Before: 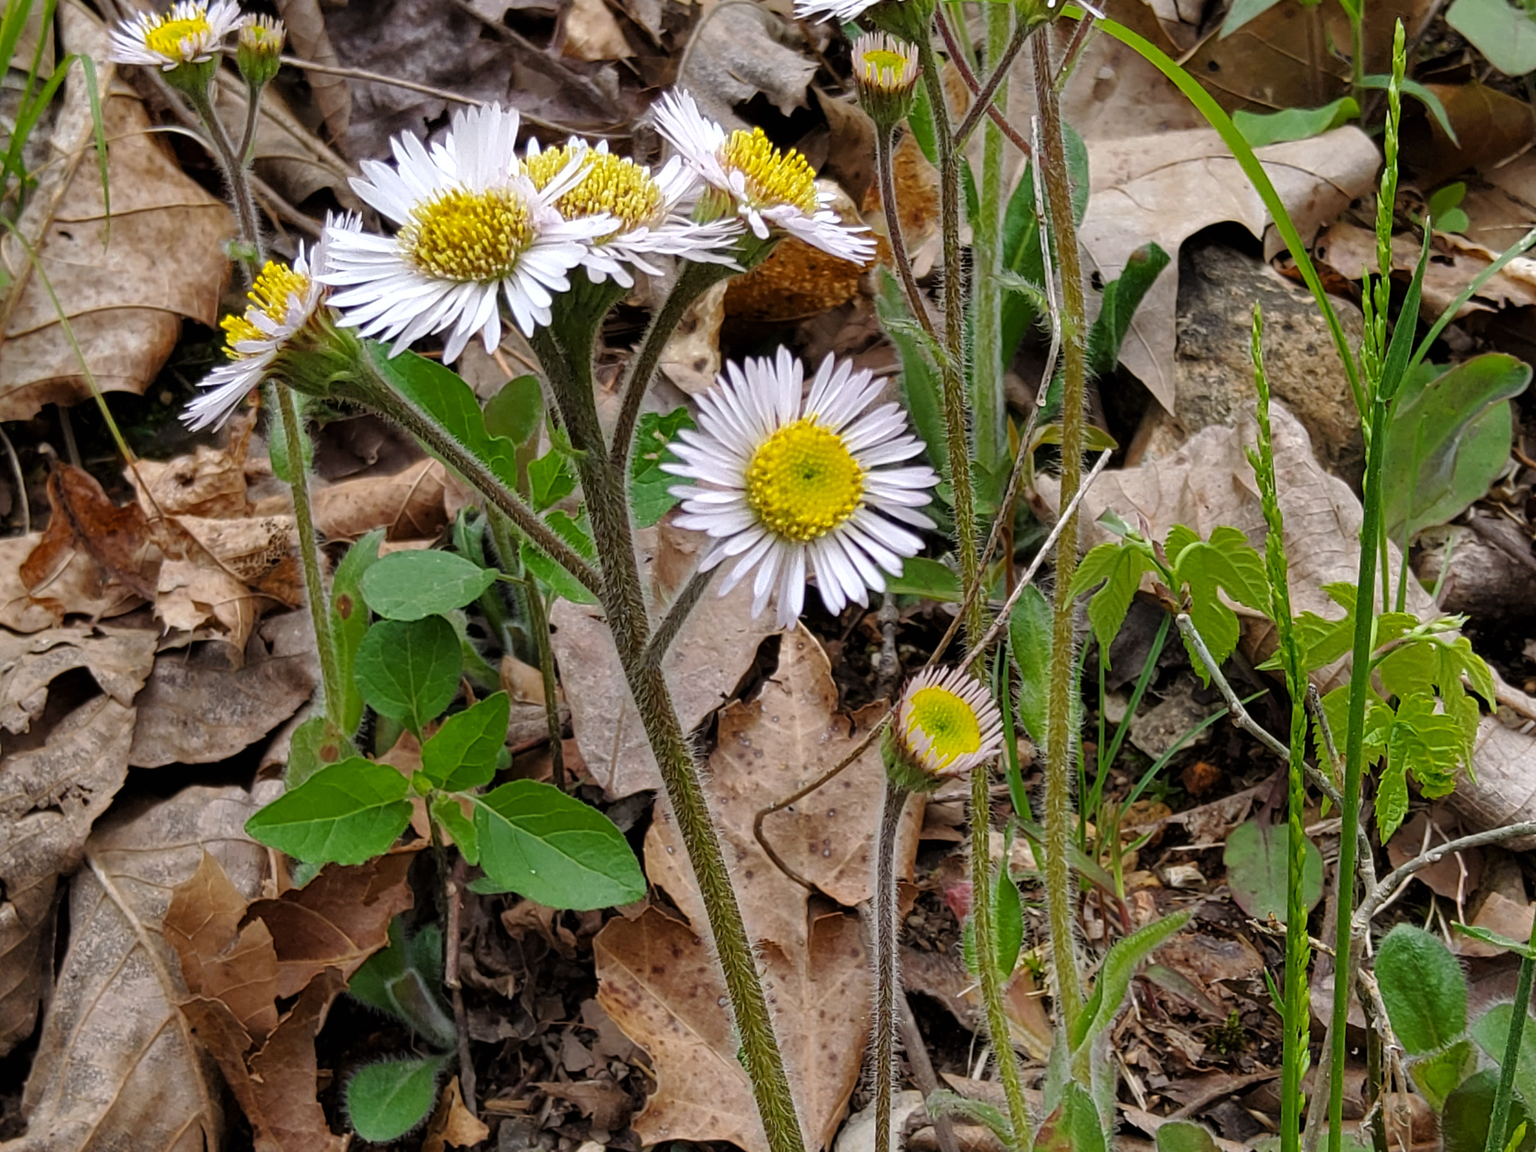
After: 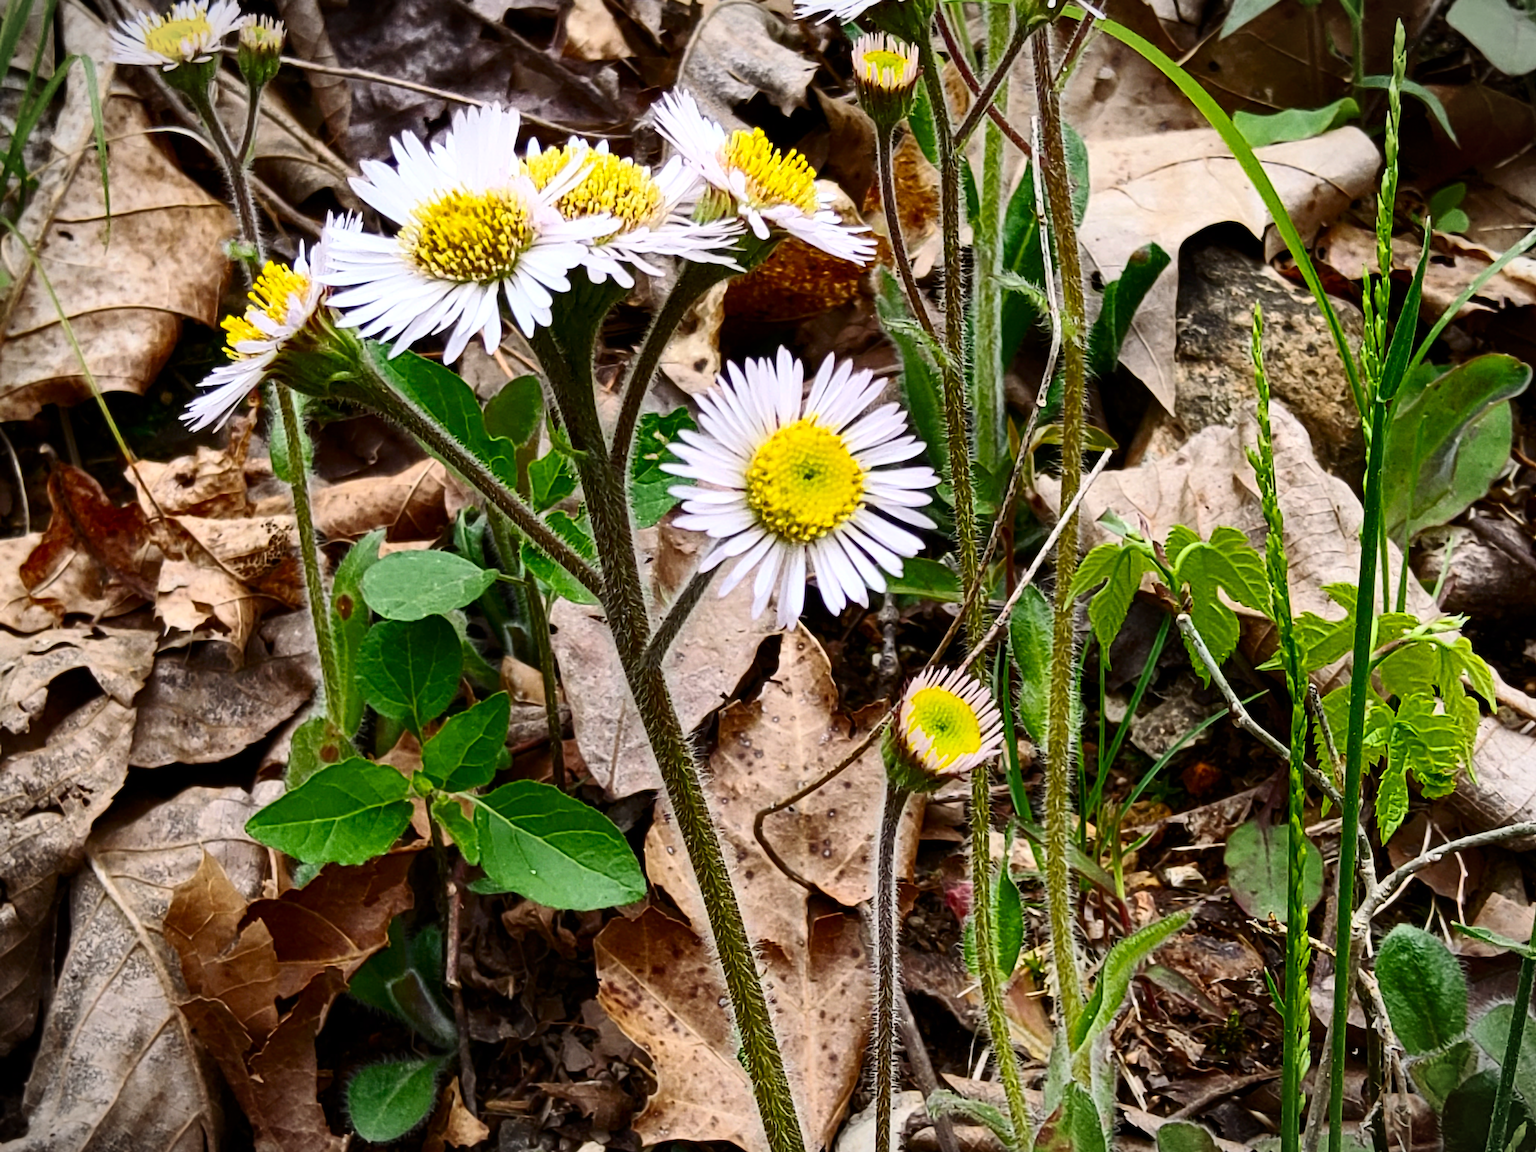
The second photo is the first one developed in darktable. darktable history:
vignetting: fall-off start 99.83%, width/height ratio 1.303, unbound false
contrast brightness saturation: contrast 0.4, brightness 0.049, saturation 0.245
